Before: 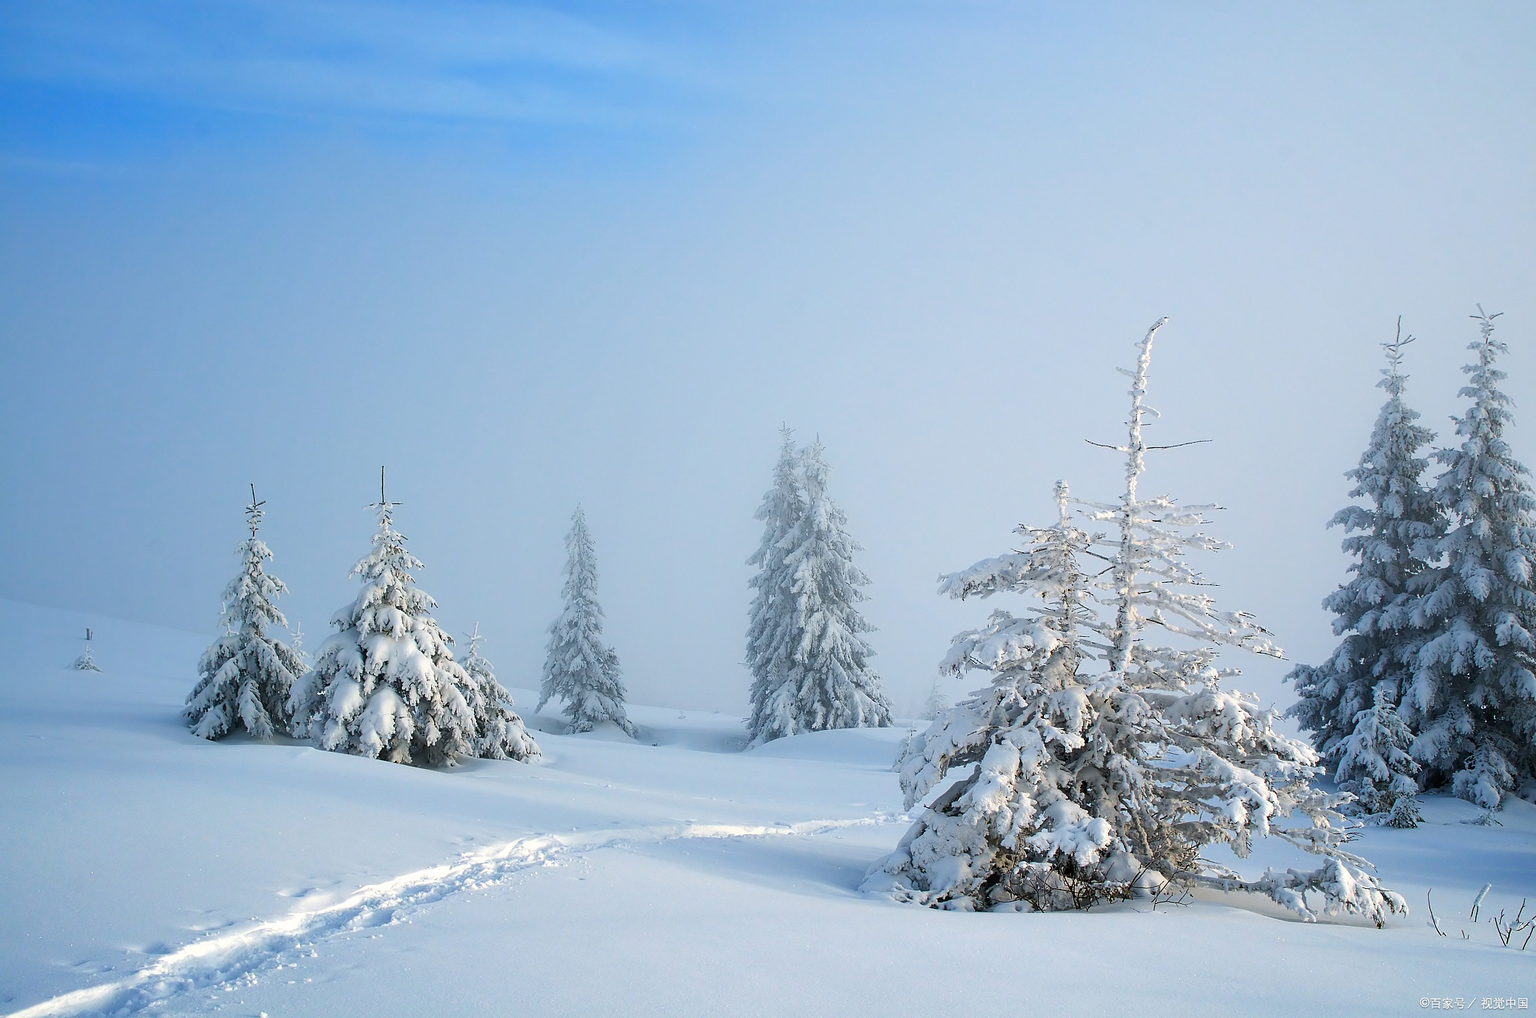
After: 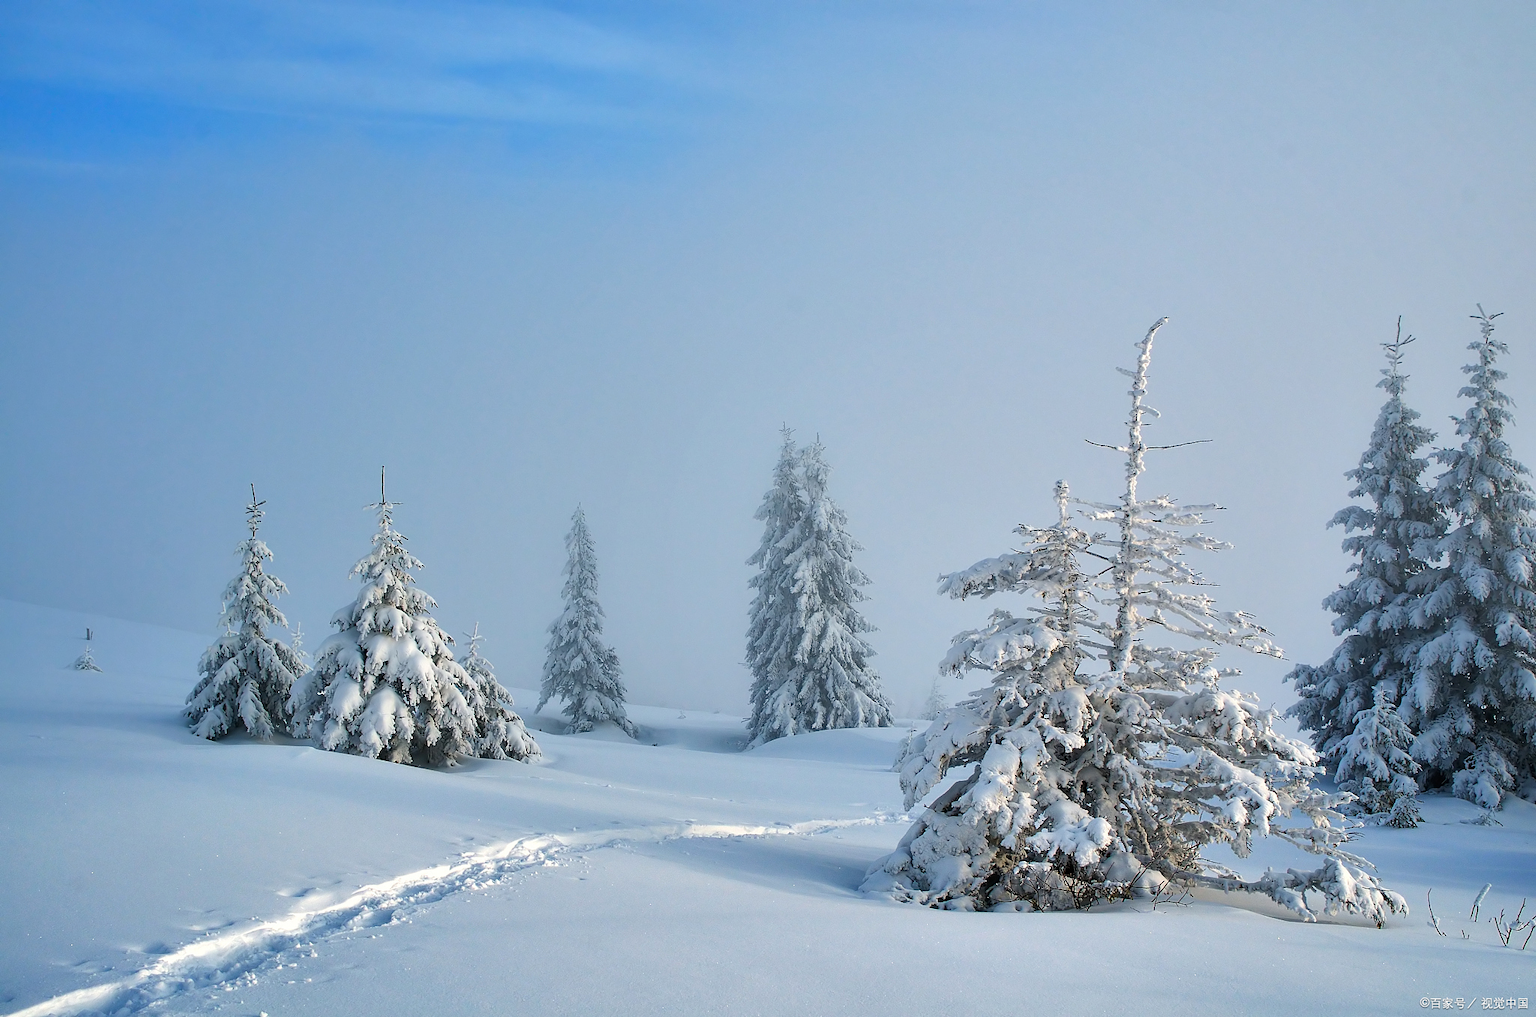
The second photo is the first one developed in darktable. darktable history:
shadows and highlights: shadows 58.56, soften with gaussian
